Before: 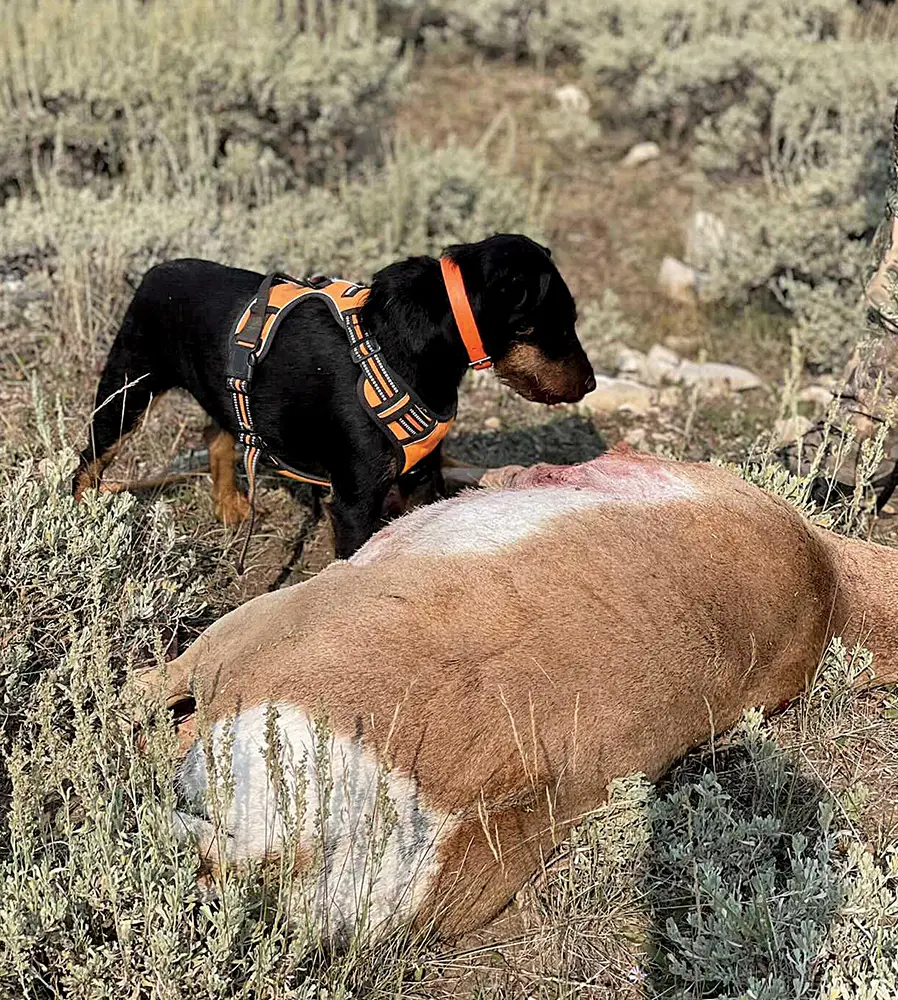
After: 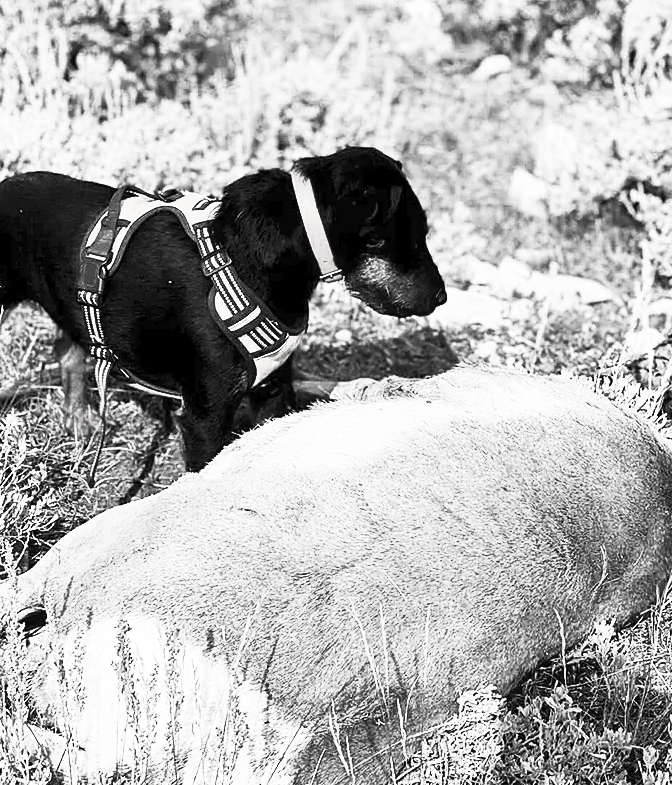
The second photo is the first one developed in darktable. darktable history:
crop: left 16.698%, top 8.792%, right 8.372%, bottom 12.619%
shadows and highlights: shadows -1.85, highlights 38.22
contrast brightness saturation: contrast 0.541, brightness 0.484, saturation -0.983
